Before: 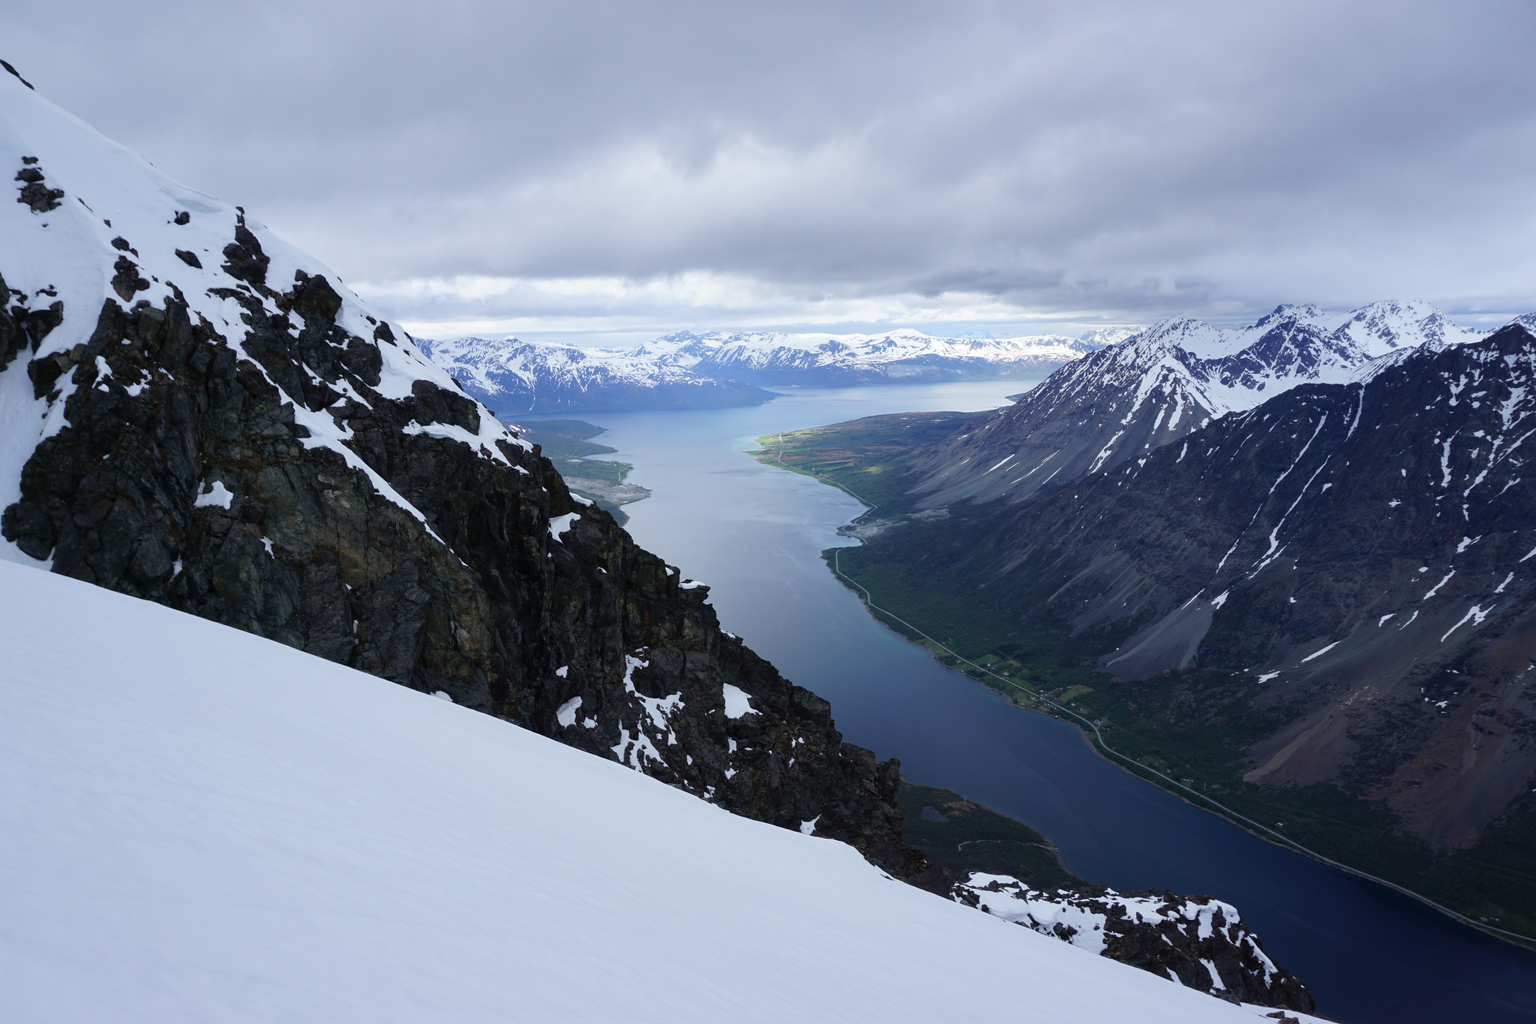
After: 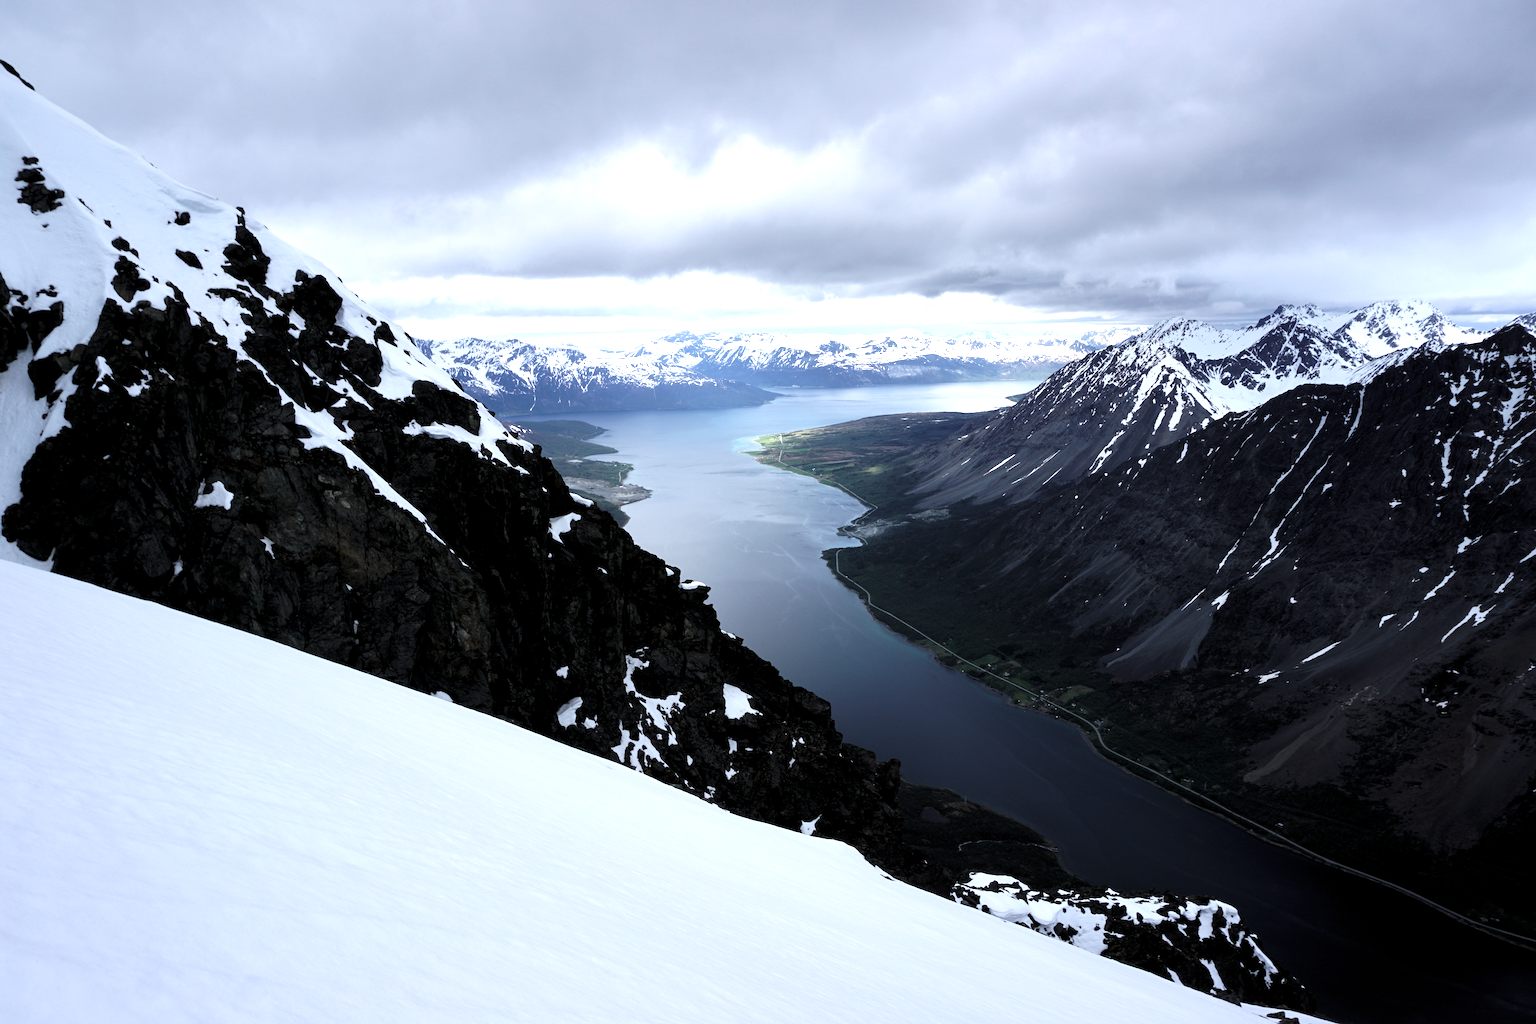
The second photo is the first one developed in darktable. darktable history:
levels: levels [0.101, 0.578, 0.953]
exposure: black level correction 0.001, exposure 0.499 EV, compensate highlight preservation false
